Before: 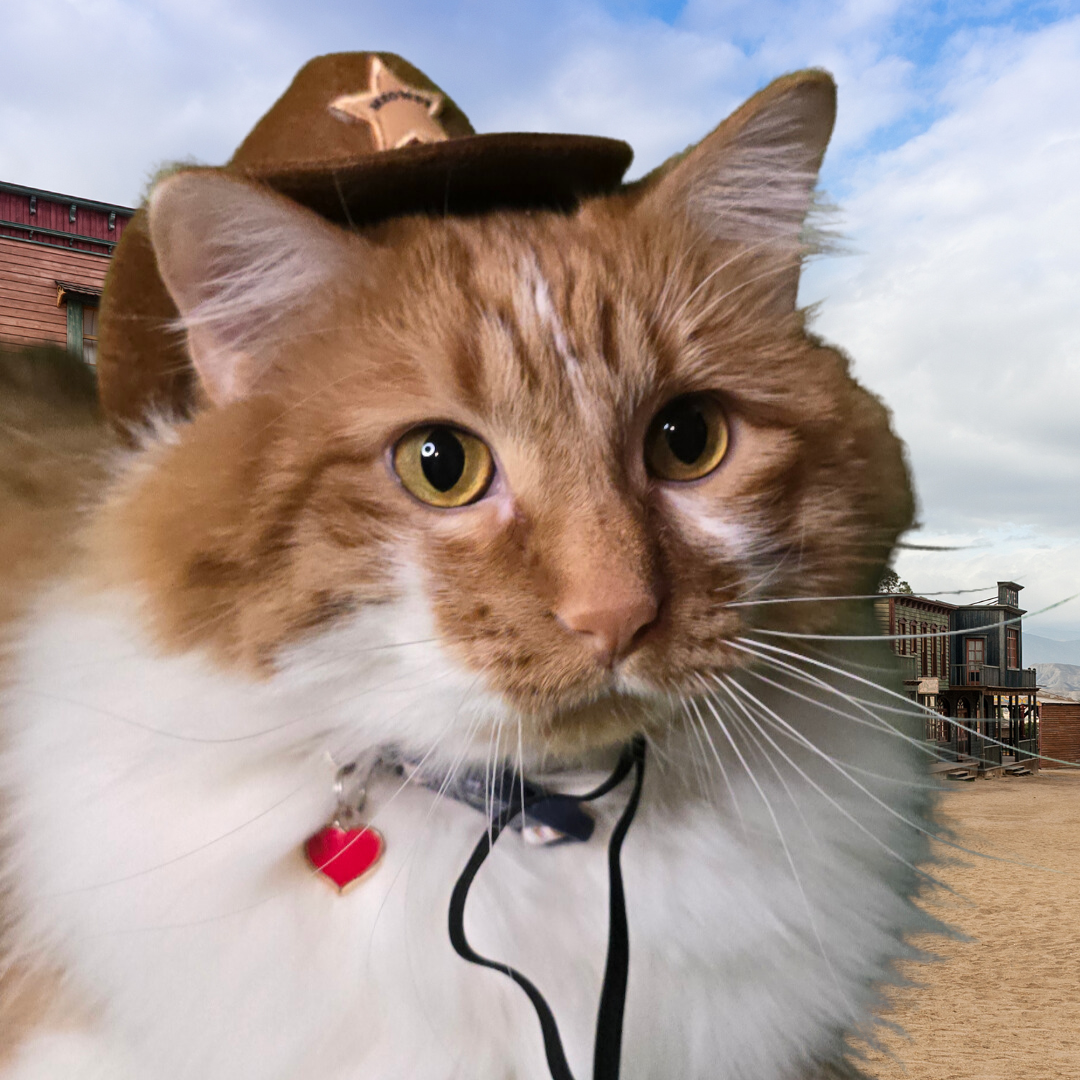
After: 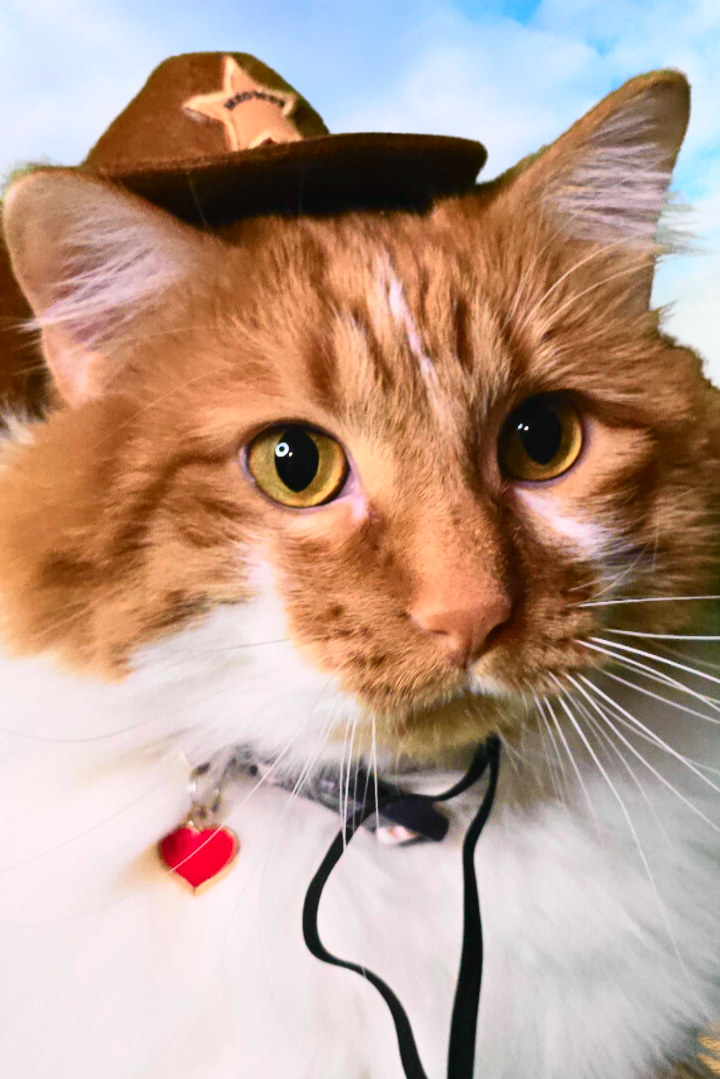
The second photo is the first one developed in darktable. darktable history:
tone curve: curves: ch0 [(0, 0.003) (0.044, 0.032) (0.12, 0.089) (0.19, 0.164) (0.269, 0.269) (0.473, 0.533) (0.595, 0.695) (0.718, 0.823) (0.855, 0.931) (1, 0.982)]; ch1 [(0, 0) (0.243, 0.245) (0.427, 0.387) (0.493, 0.481) (0.501, 0.5) (0.521, 0.528) (0.554, 0.586) (0.607, 0.655) (0.671, 0.735) (0.796, 0.85) (1, 1)]; ch2 [(0, 0) (0.249, 0.216) (0.357, 0.317) (0.448, 0.432) (0.478, 0.492) (0.498, 0.499) (0.517, 0.519) (0.537, 0.57) (0.569, 0.623) (0.61, 0.663) (0.706, 0.75) (0.808, 0.809) (0.991, 0.968)], color space Lab, independent channels, preserve colors none
crop and rotate: left 13.537%, right 19.796%
exposure: black level correction -0.003, exposure 0.04 EV, compensate highlight preservation false
